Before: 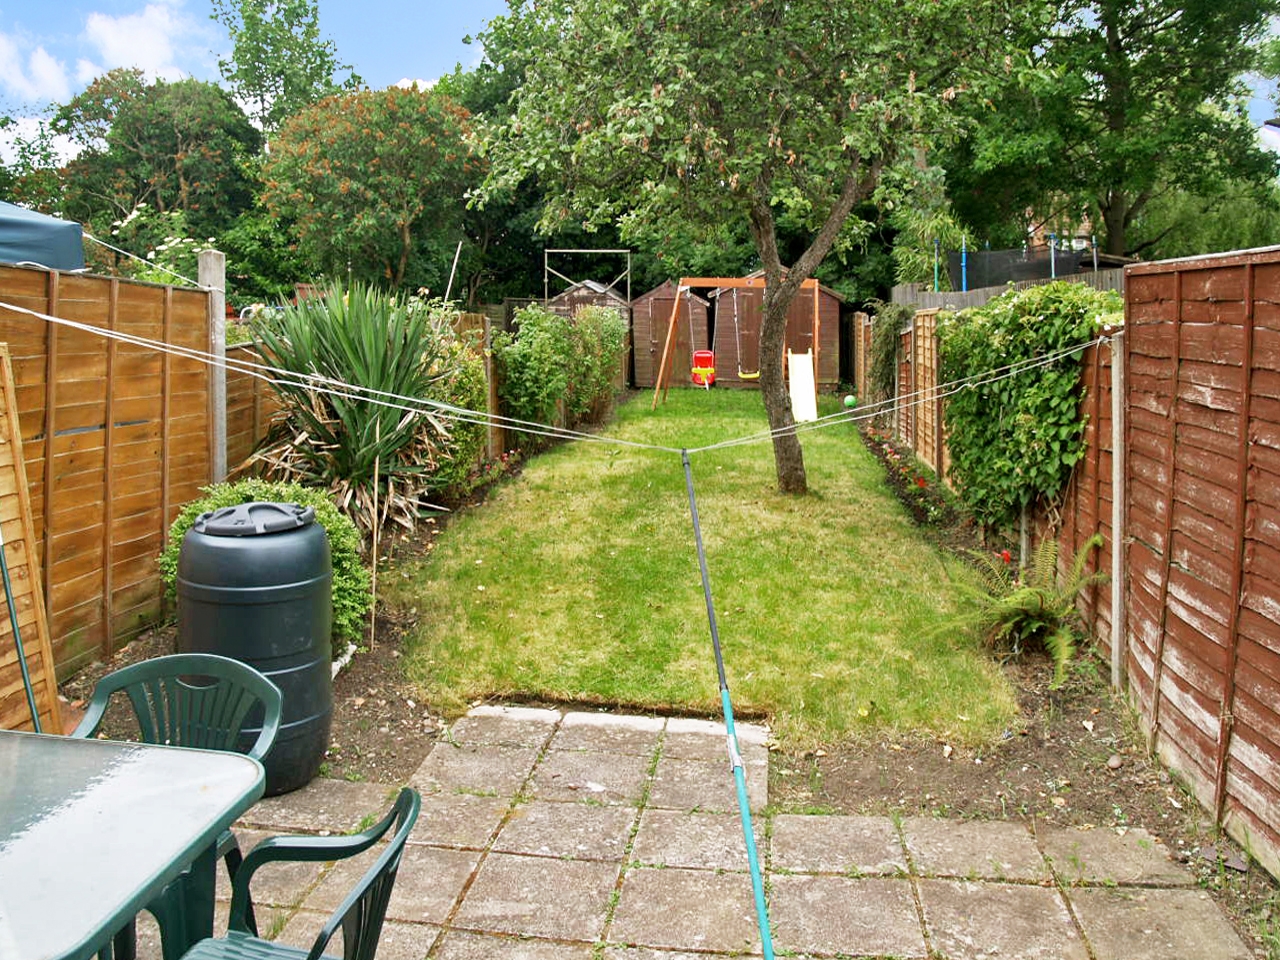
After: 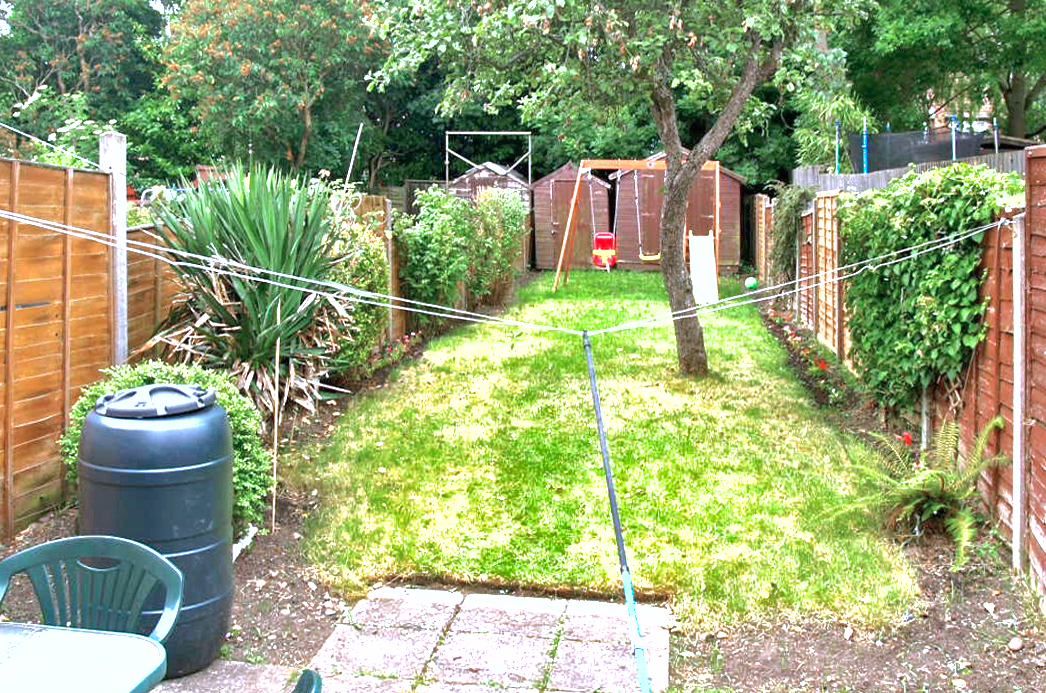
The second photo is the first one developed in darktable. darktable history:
color calibration: illuminant as shot in camera, x 0.379, y 0.396, temperature 4137.03 K, saturation algorithm version 1 (2020)
exposure: black level correction 0, exposure 1.106 EV, compensate highlight preservation false
crop: left 7.798%, top 12.305%, right 10.454%, bottom 15.467%
shadows and highlights: on, module defaults
tone equalizer: mask exposure compensation -0.515 EV
